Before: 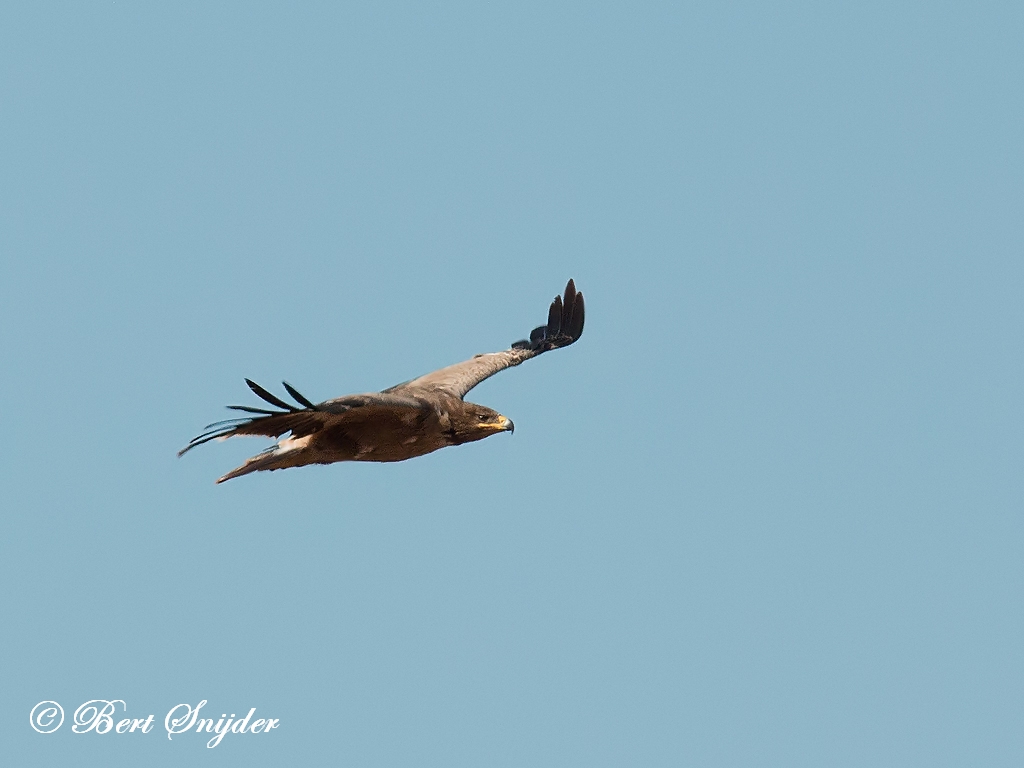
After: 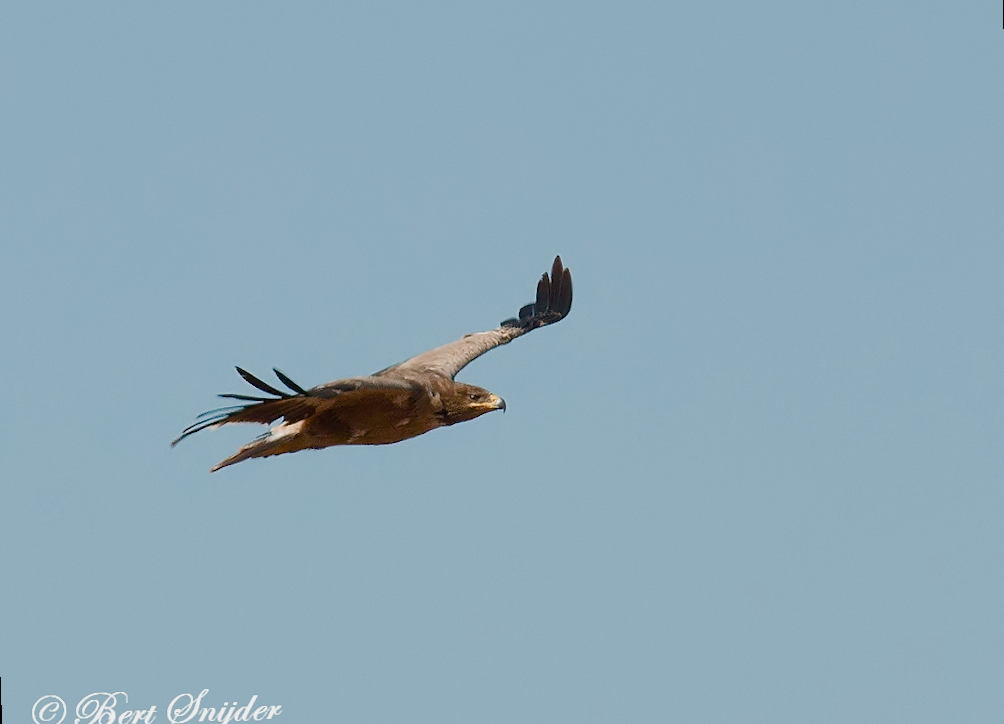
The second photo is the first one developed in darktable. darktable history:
color balance rgb: shadows lift › chroma 1%, shadows lift › hue 113°, highlights gain › chroma 0.2%, highlights gain › hue 333°, perceptual saturation grading › global saturation 20%, perceptual saturation grading › highlights -50%, perceptual saturation grading › shadows 25%, contrast -10%
rotate and perspective: rotation -2°, crop left 0.022, crop right 0.978, crop top 0.049, crop bottom 0.951
